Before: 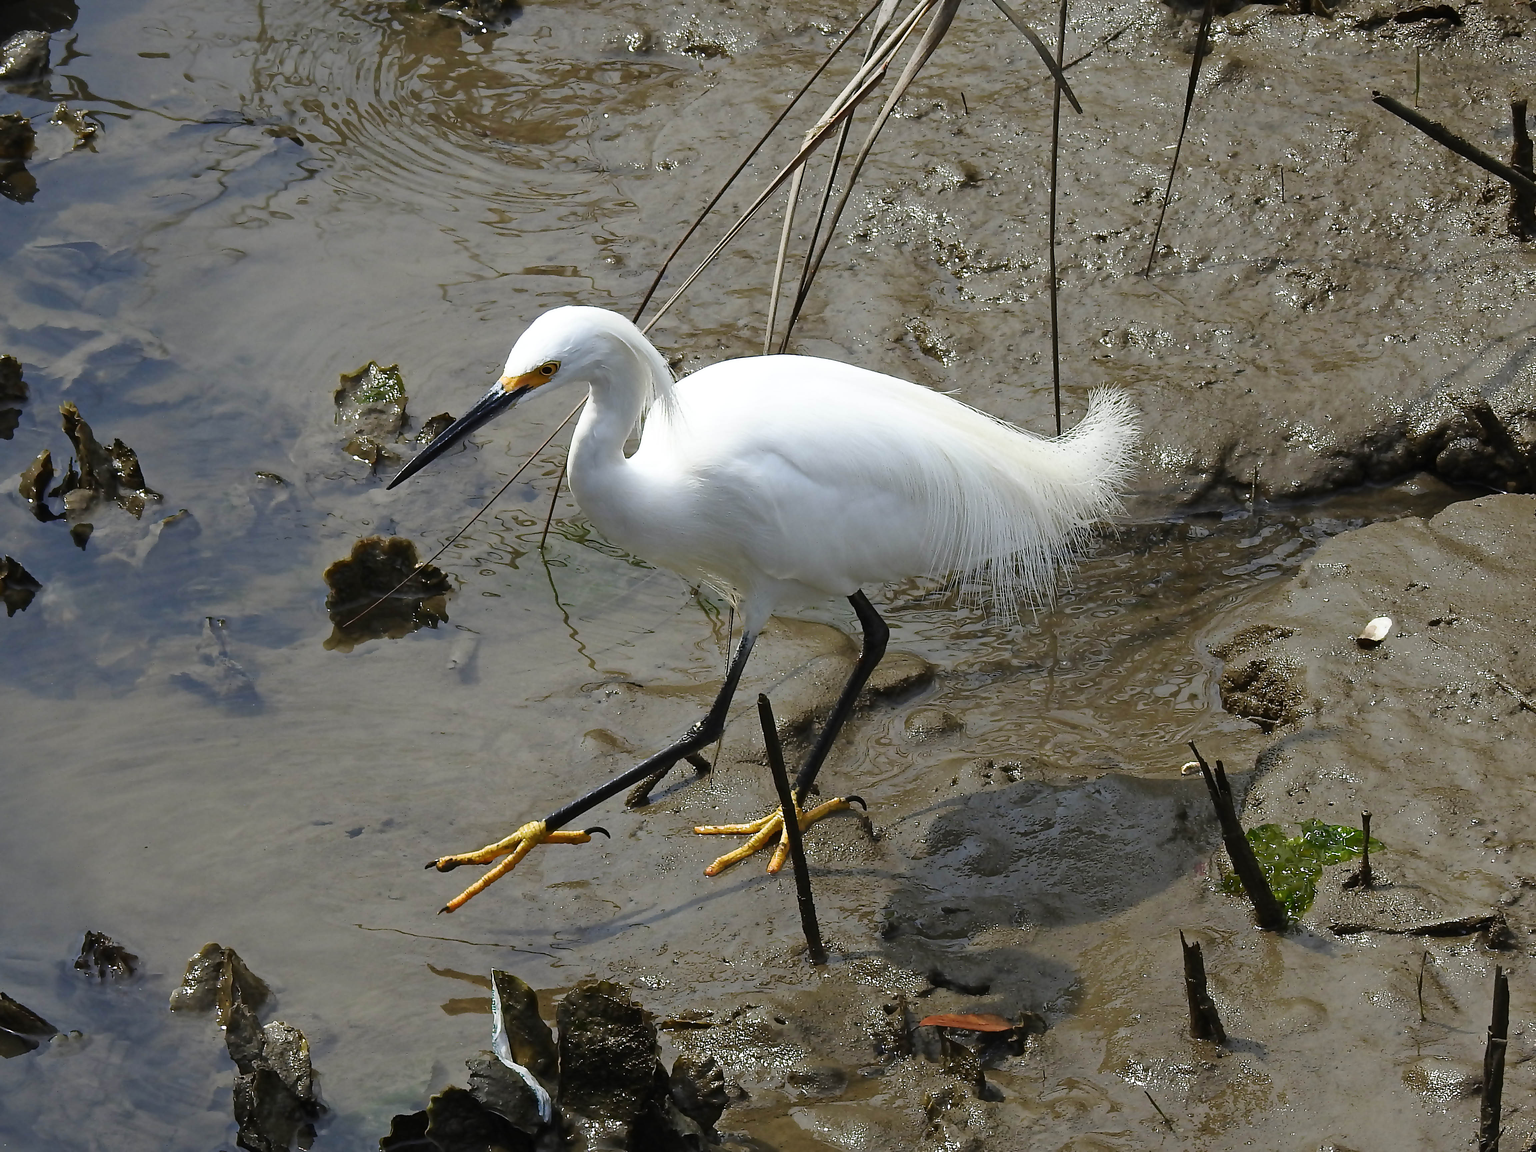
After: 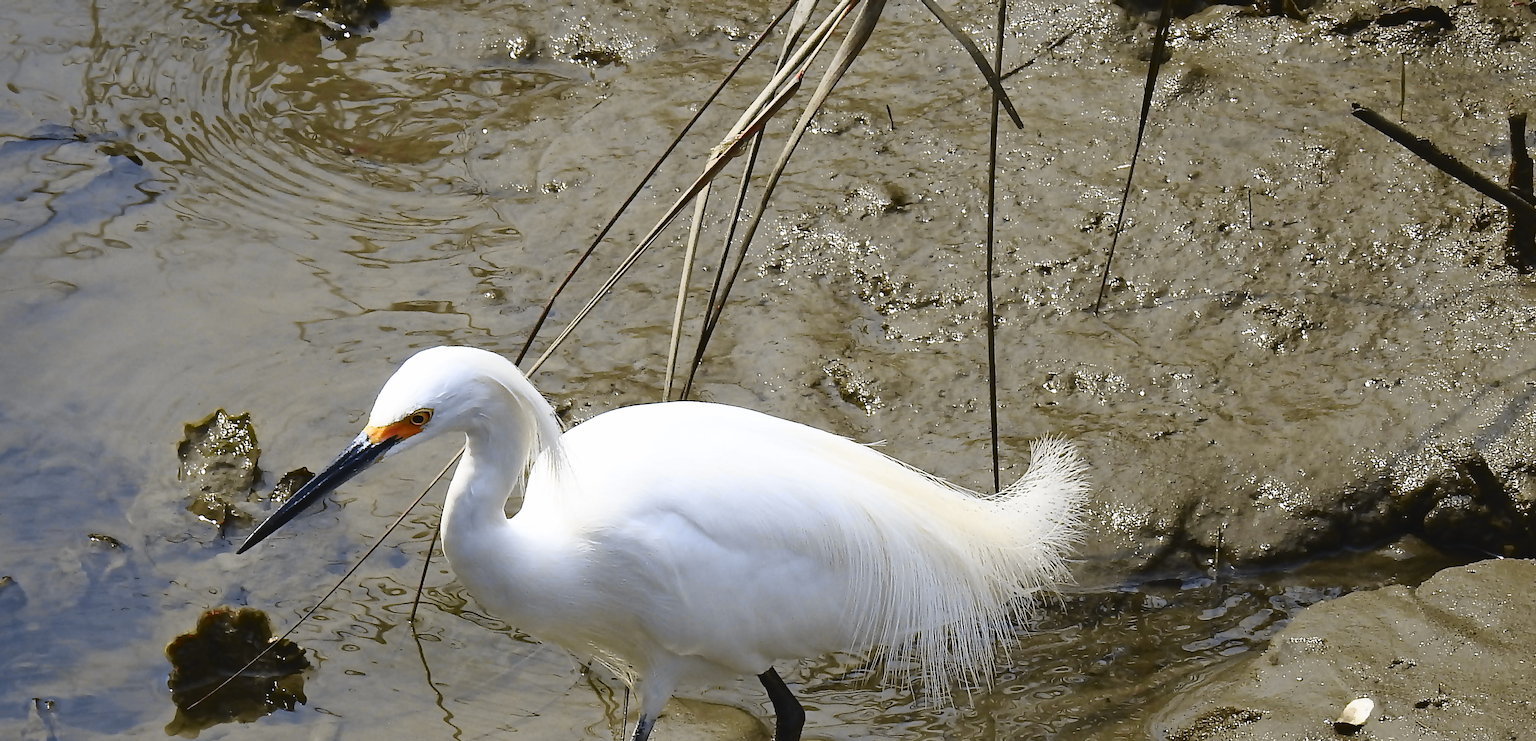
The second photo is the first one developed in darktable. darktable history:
crop and rotate: left 11.57%, bottom 43.087%
tone curve: curves: ch0 [(0, 0.036) (0.119, 0.115) (0.466, 0.498) (0.715, 0.767) (0.817, 0.865) (1, 0.998)]; ch1 [(0, 0) (0.377, 0.424) (0.442, 0.491) (0.487, 0.498) (0.514, 0.512) (0.536, 0.577) (0.66, 0.724) (1, 1)]; ch2 [(0, 0) (0.38, 0.405) (0.463, 0.443) (0.492, 0.486) (0.526, 0.541) (0.578, 0.598) (1, 1)], color space Lab, independent channels, preserve colors none
